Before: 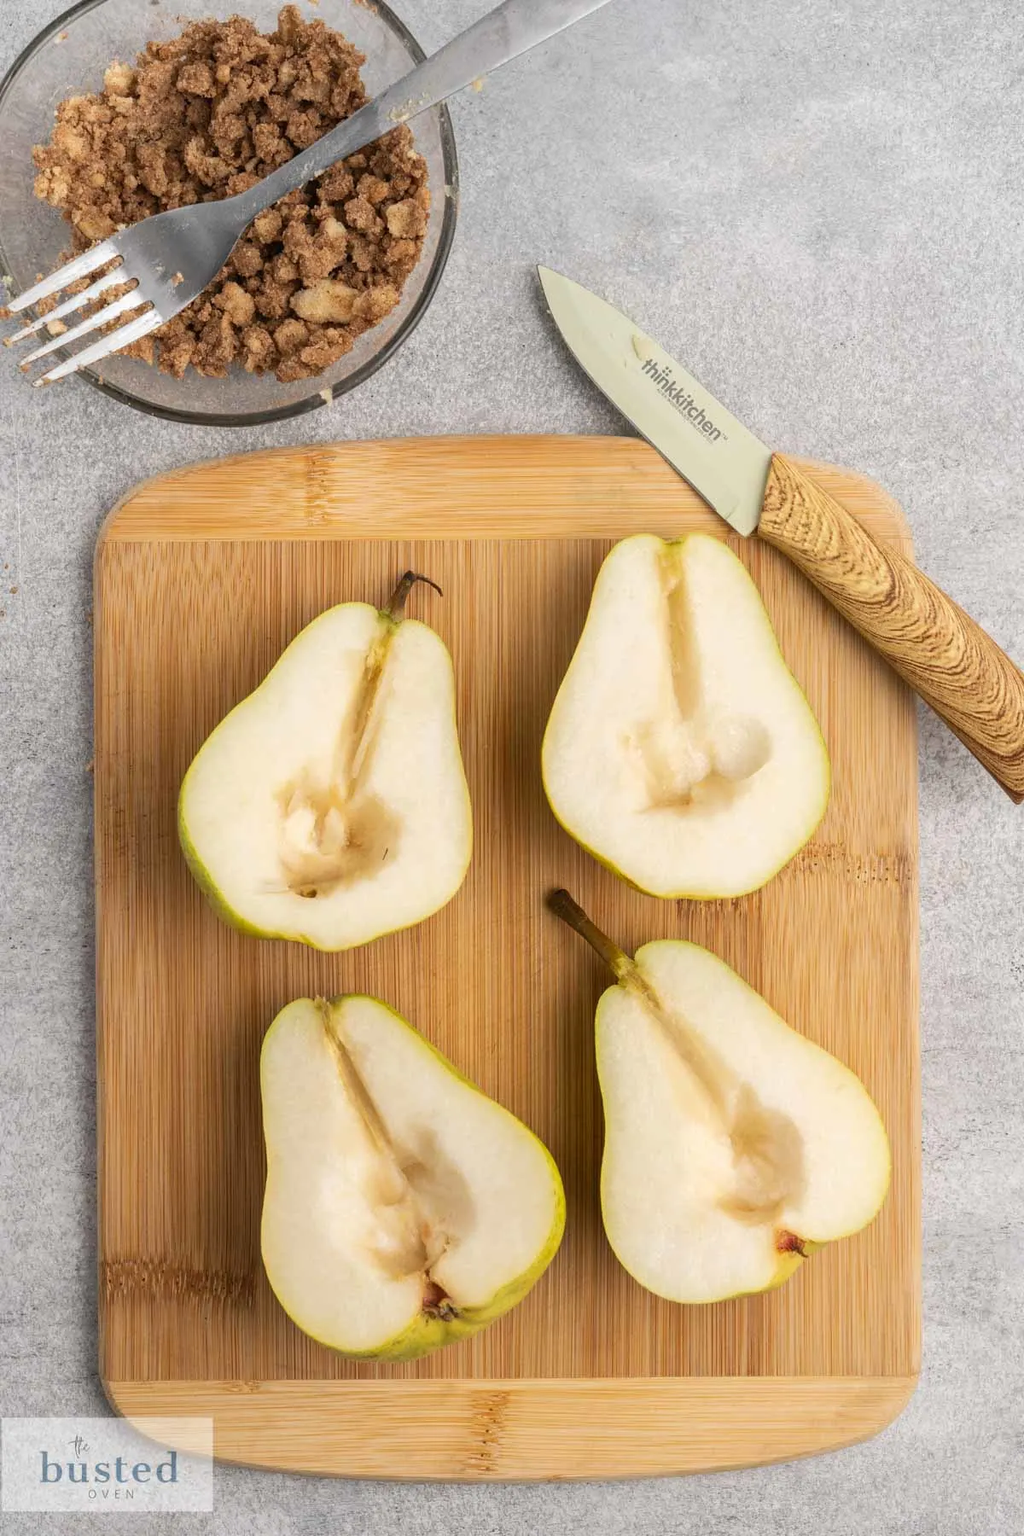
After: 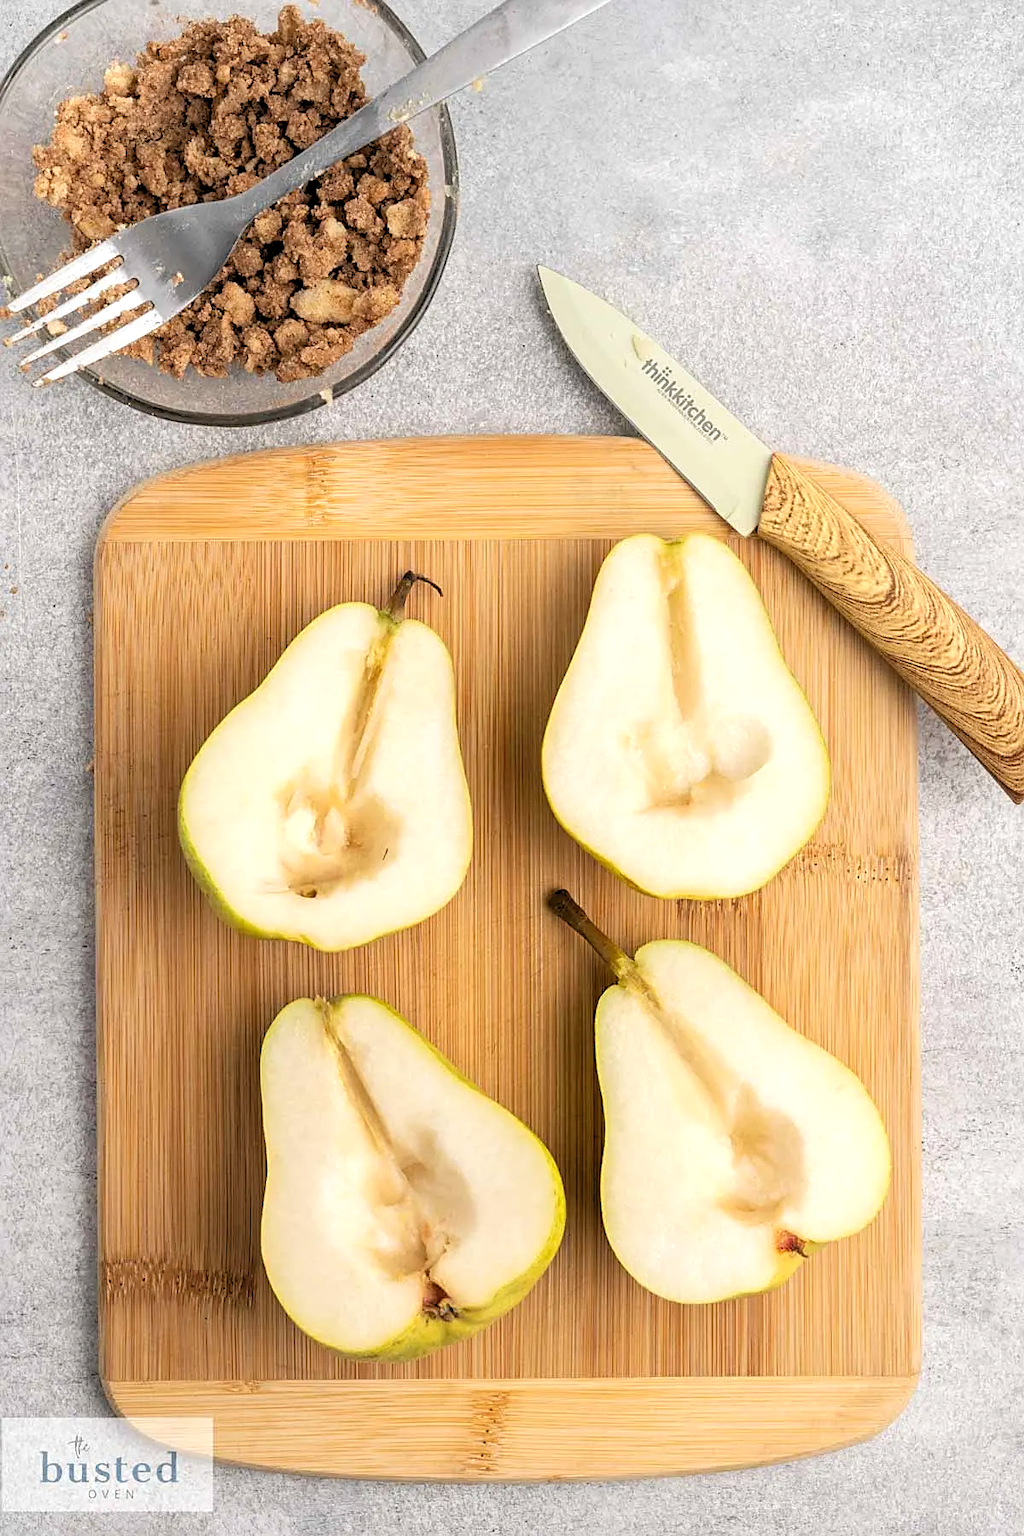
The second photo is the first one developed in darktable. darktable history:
sharpen: on, module defaults
rgb levels: levels [[0.013, 0.434, 0.89], [0, 0.5, 1], [0, 0.5, 1]]
tone equalizer: on, module defaults
exposure: exposure 0.131 EV, compensate highlight preservation false
